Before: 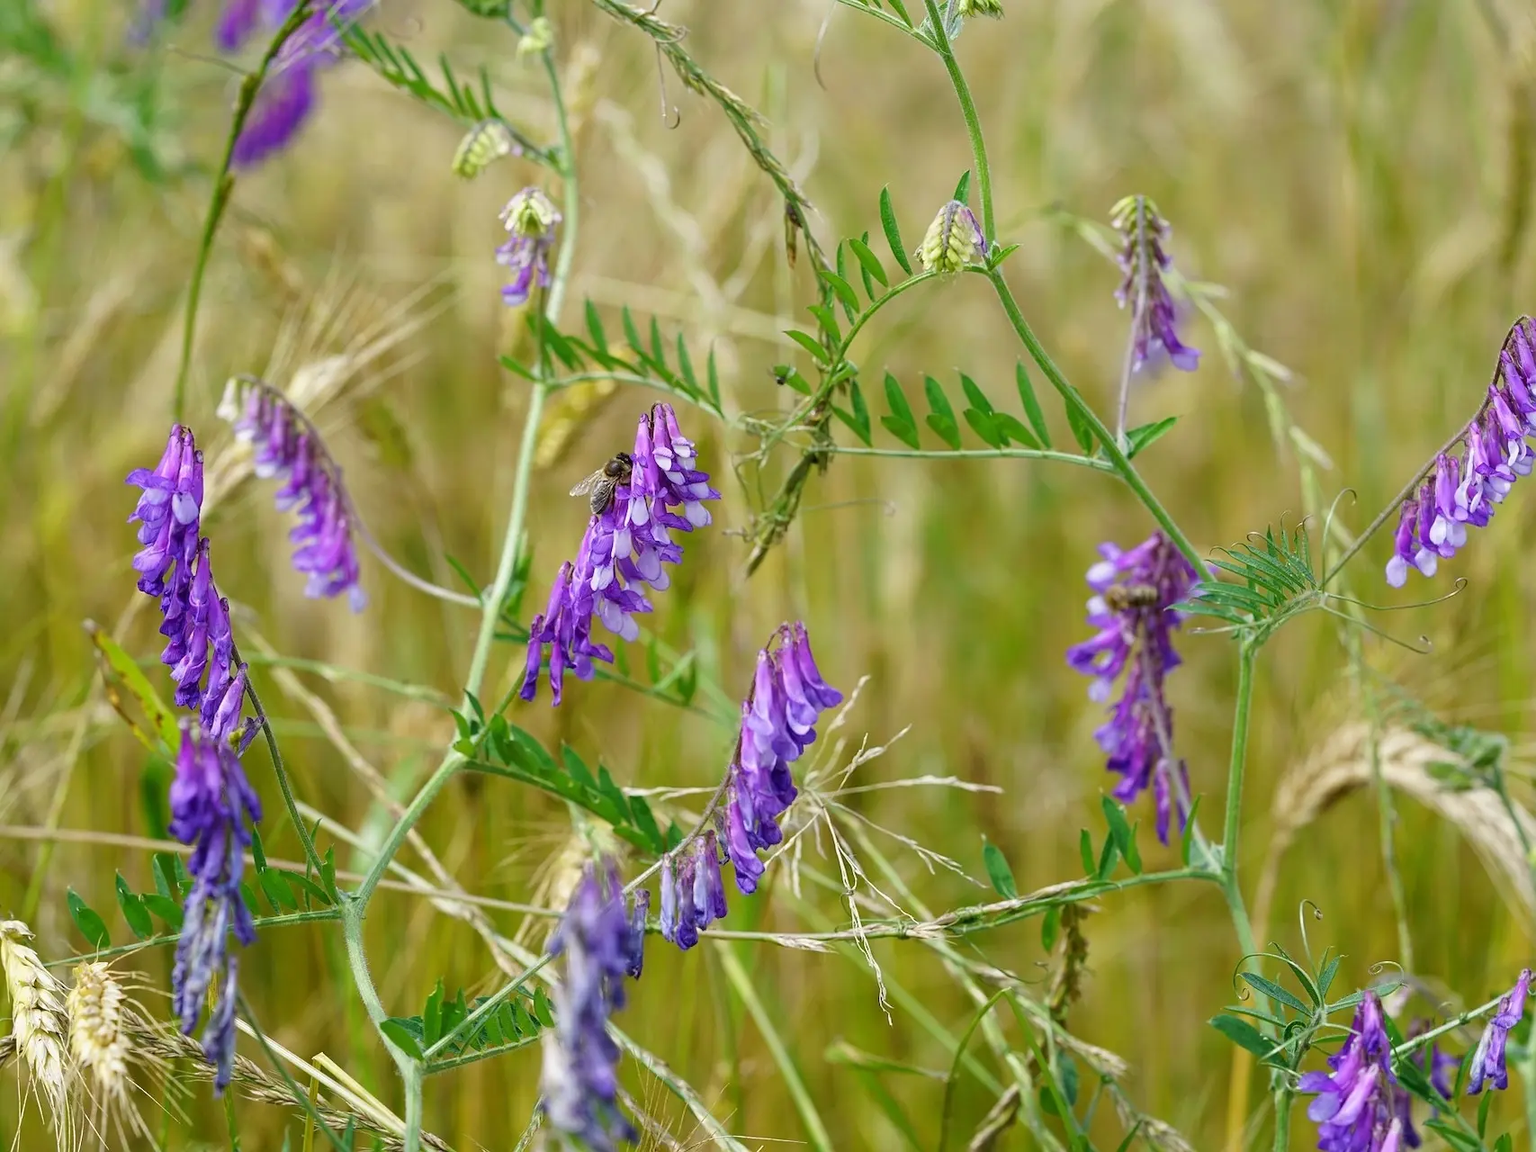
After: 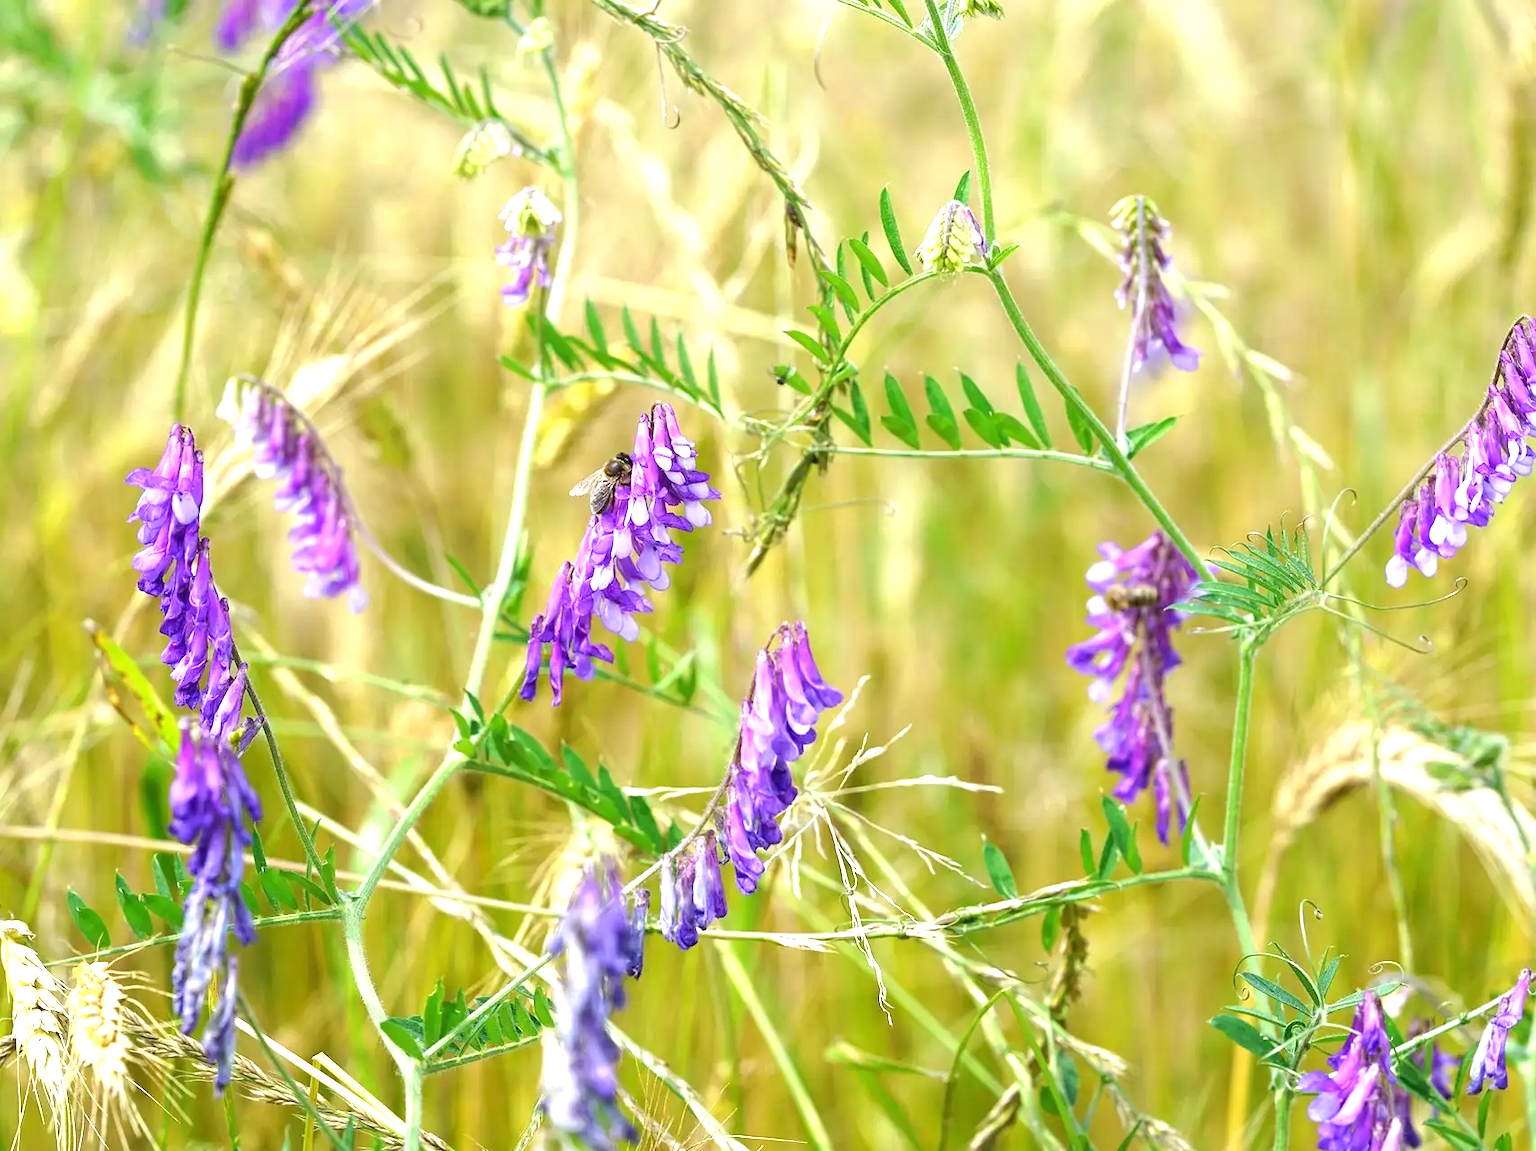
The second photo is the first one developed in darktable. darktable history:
exposure: black level correction 0, exposure 1.099 EV, compensate highlight preservation false
tone equalizer: edges refinement/feathering 500, mask exposure compensation -1.57 EV, preserve details no
